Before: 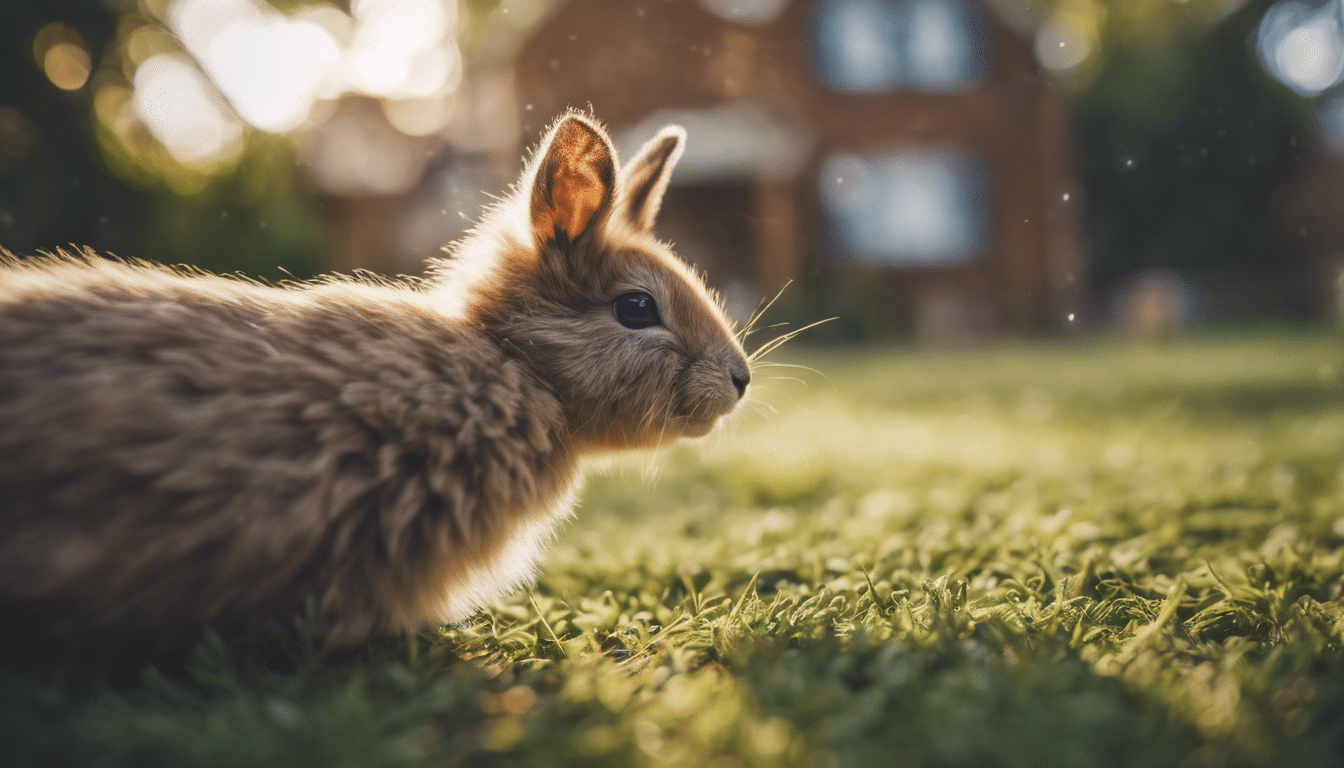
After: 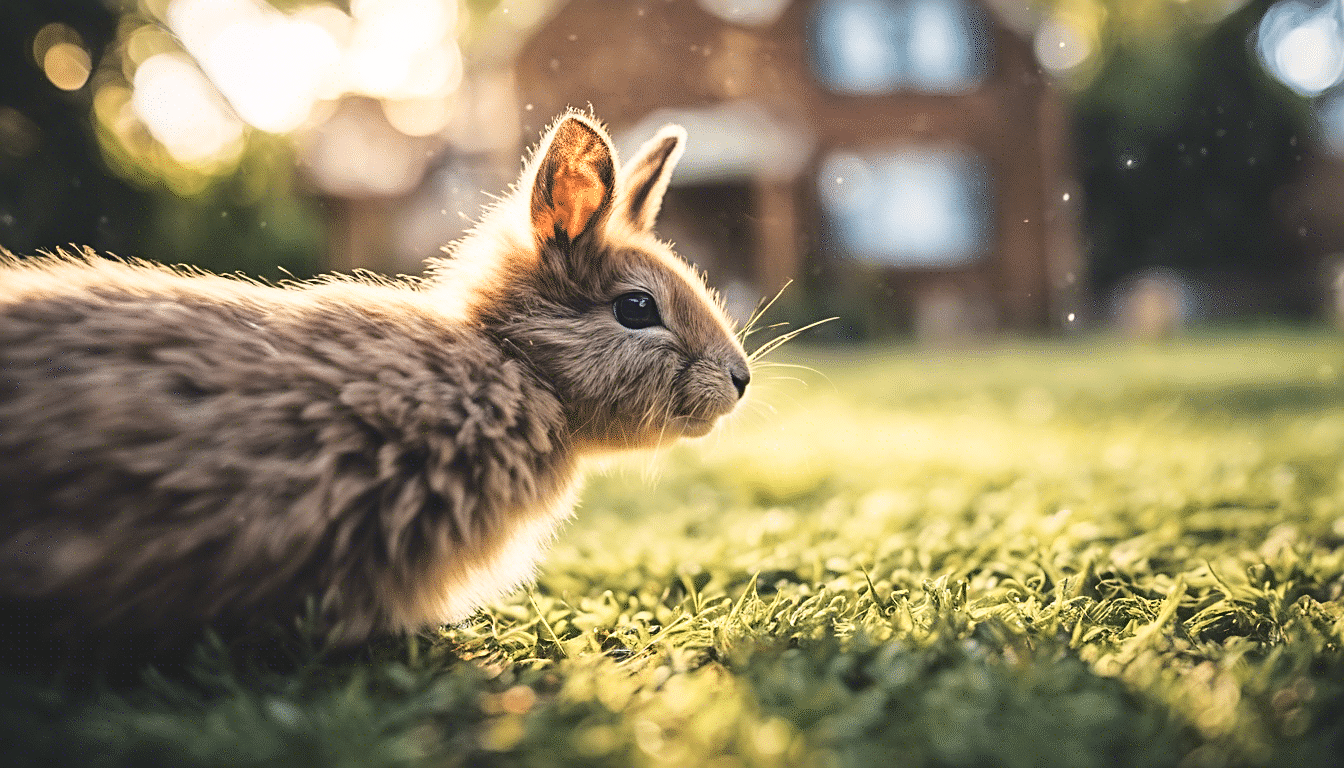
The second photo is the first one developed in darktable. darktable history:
base curve: curves: ch0 [(0, 0) (0.036, 0.037) (0.121, 0.228) (0.46, 0.76) (0.859, 0.983) (1, 1)]
sharpen: radius 2.535, amount 0.62
